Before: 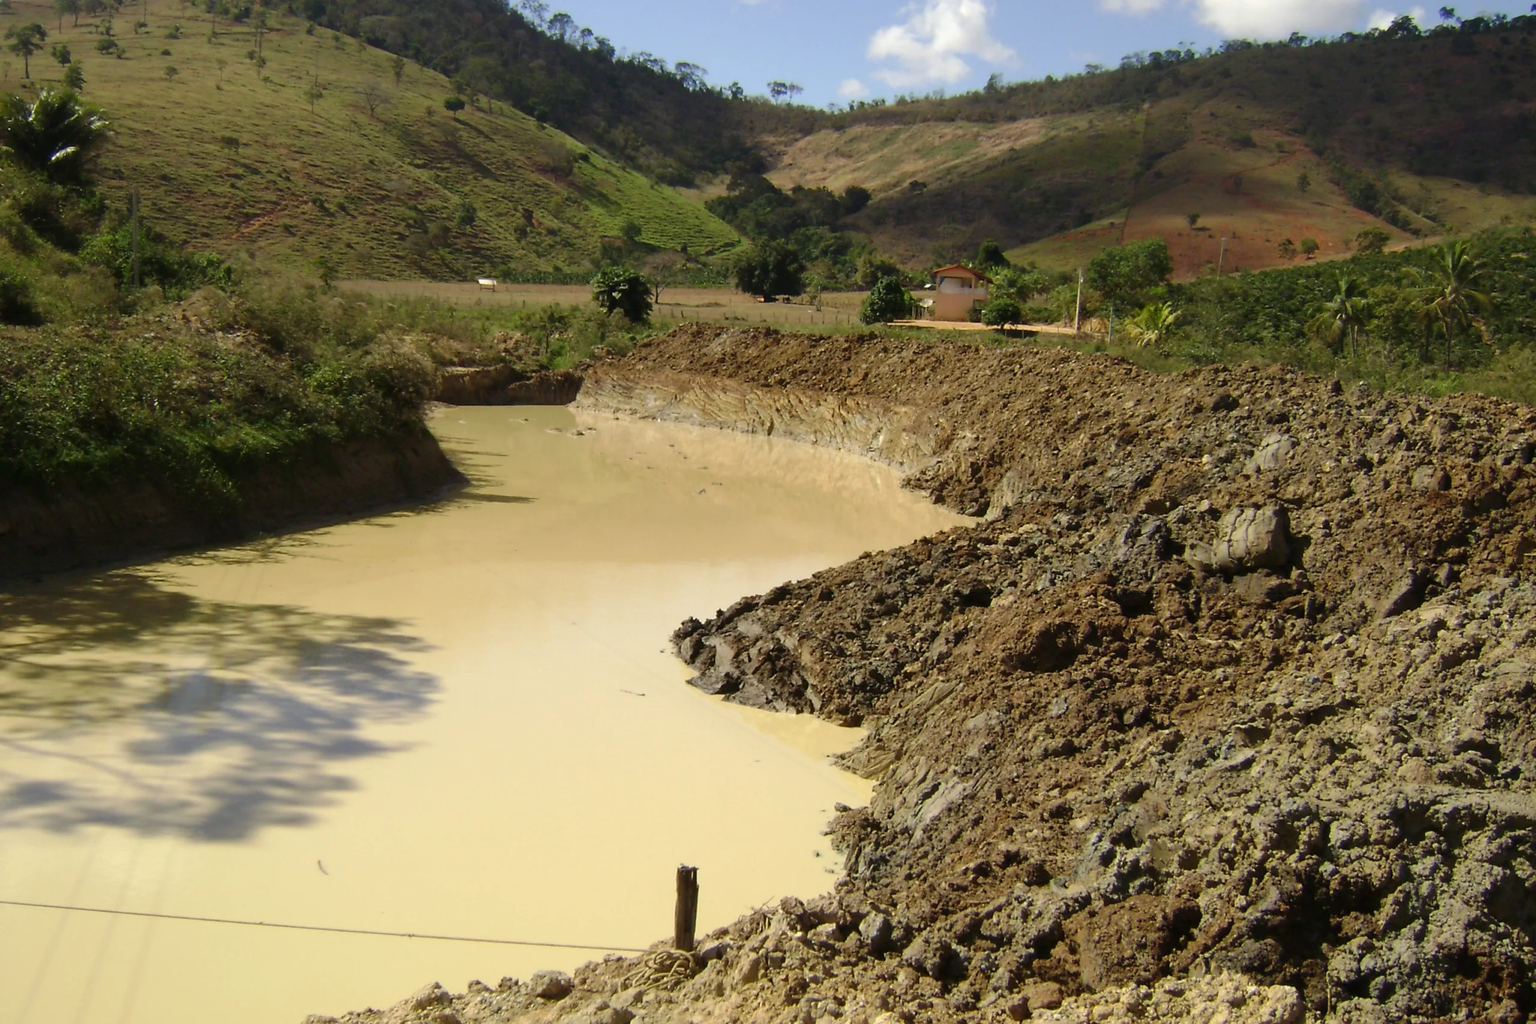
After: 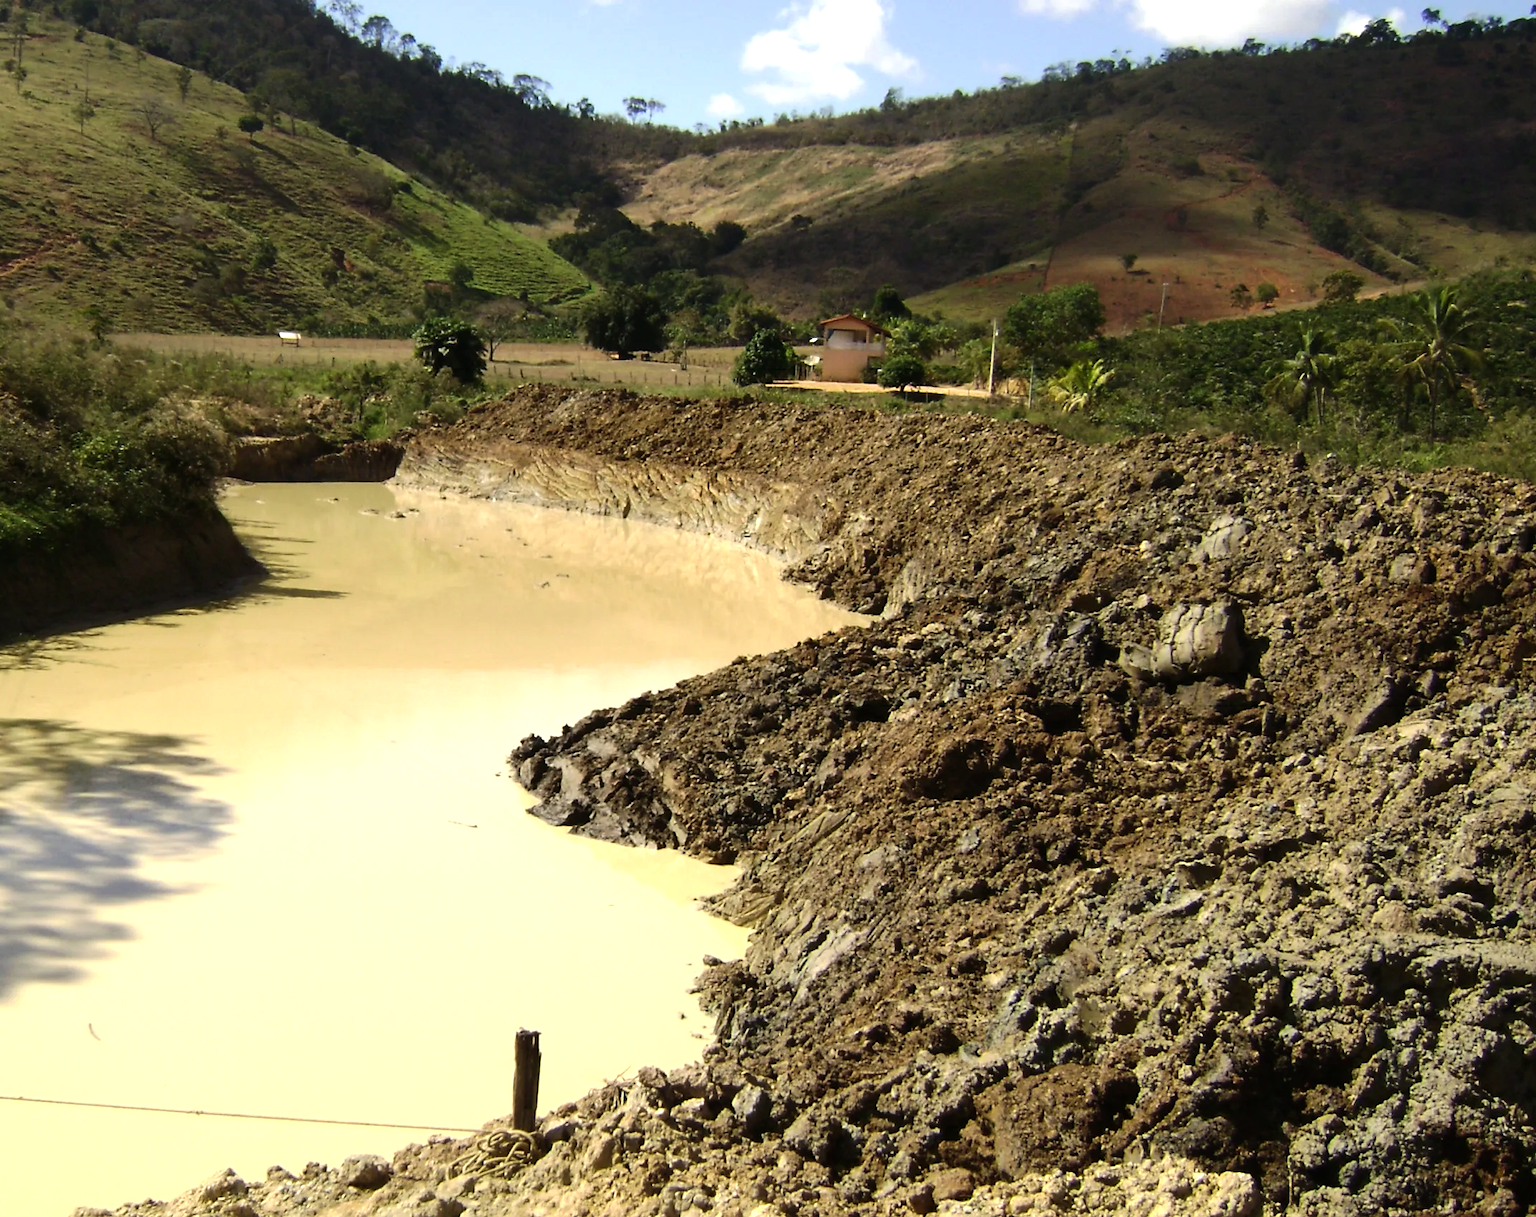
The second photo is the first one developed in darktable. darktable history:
crop: left 15.869%
tone equalizer: -8 EV -0.769 EV, -7 EV -0.674 EV, -6 EV -0.587 EV, -5 EV -0.4 EV, -3 EV 0.383 EV, -2 EV 0.6 EV, -1 EV 0.7 EV, +0 EV 0.747 EV, edges refinement/feathering 500, mask exposure compensation -1.57 EV, preserve details no
